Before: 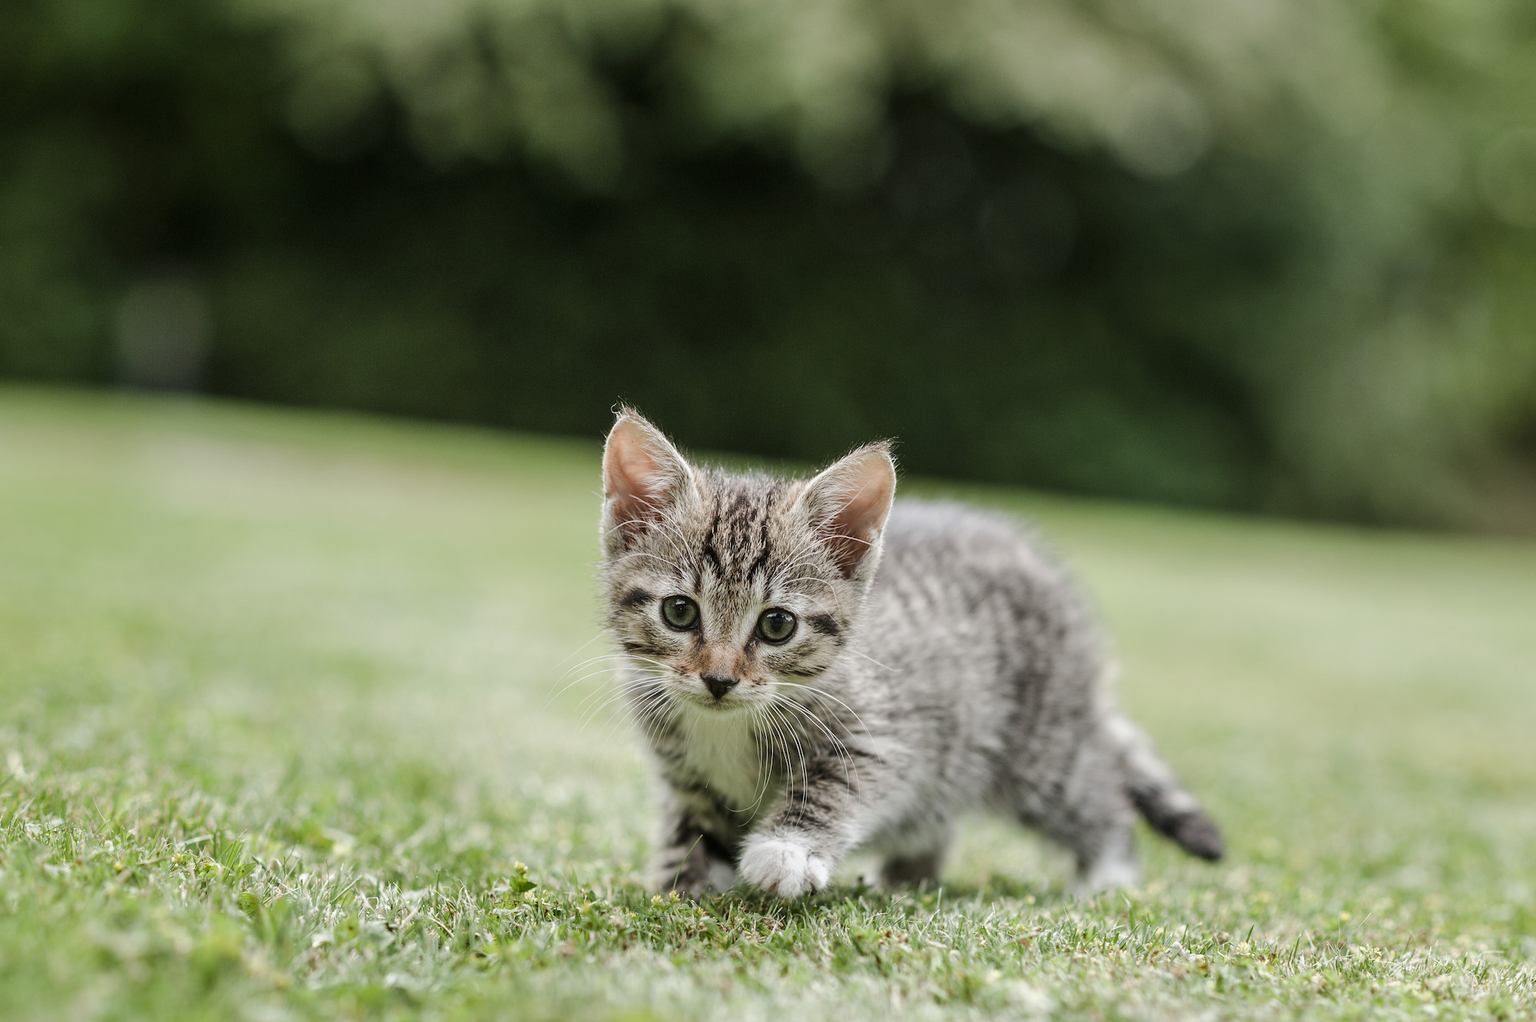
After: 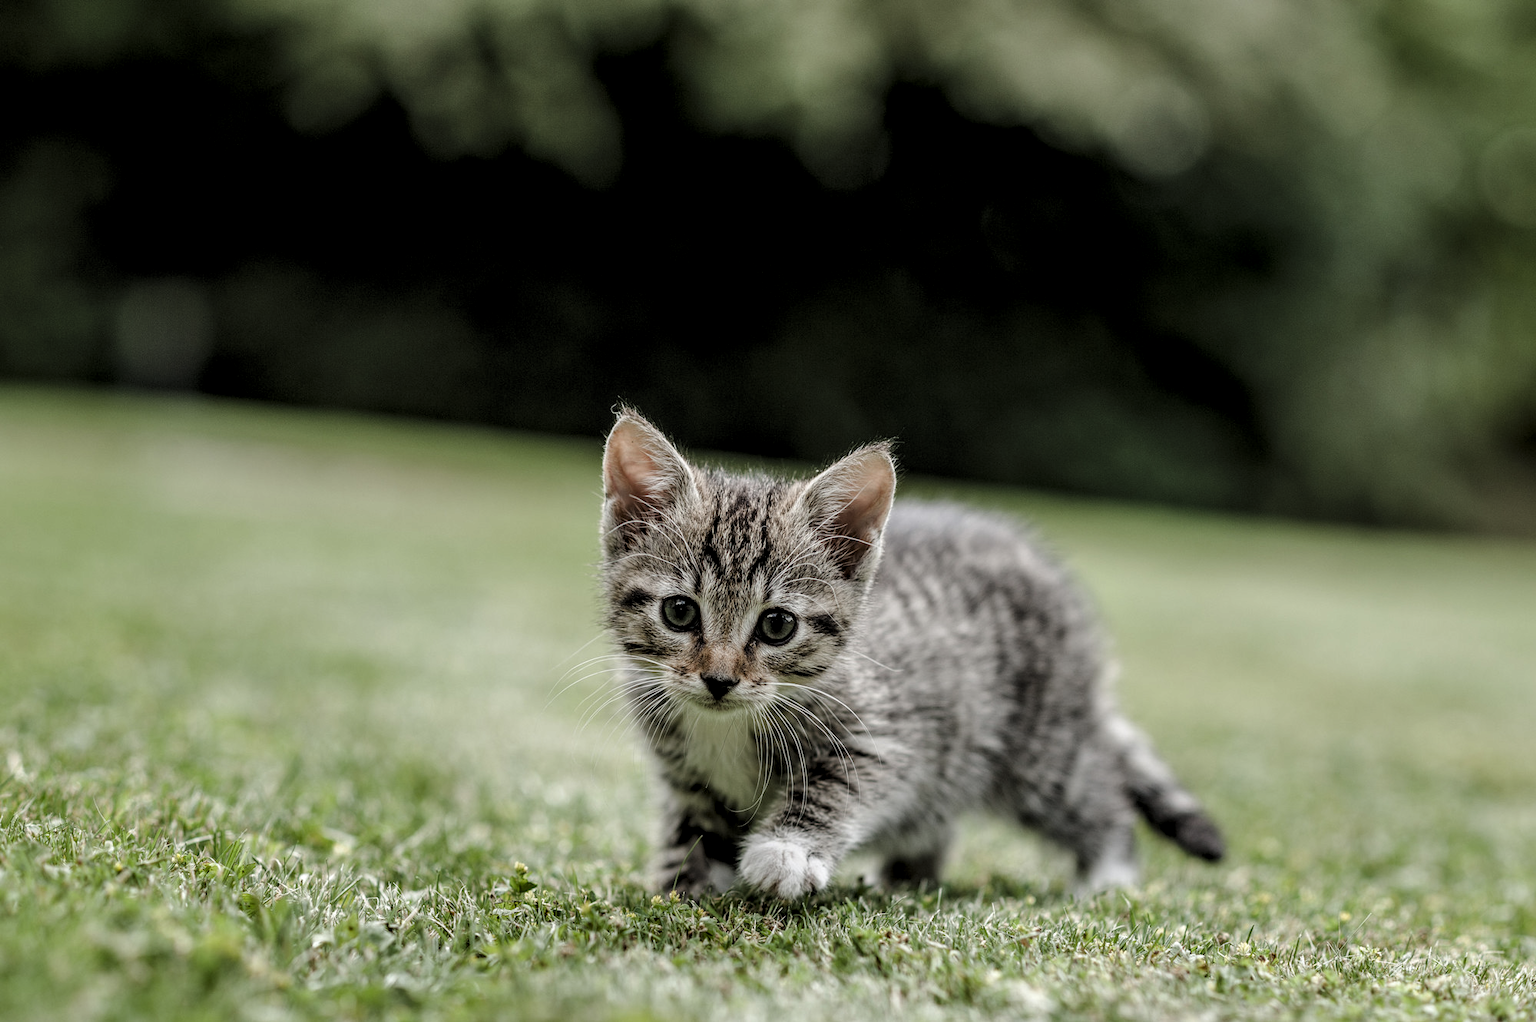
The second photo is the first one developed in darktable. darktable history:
levels: levels [0.116, 0.574, 1]
local contrast: on, module defaults
